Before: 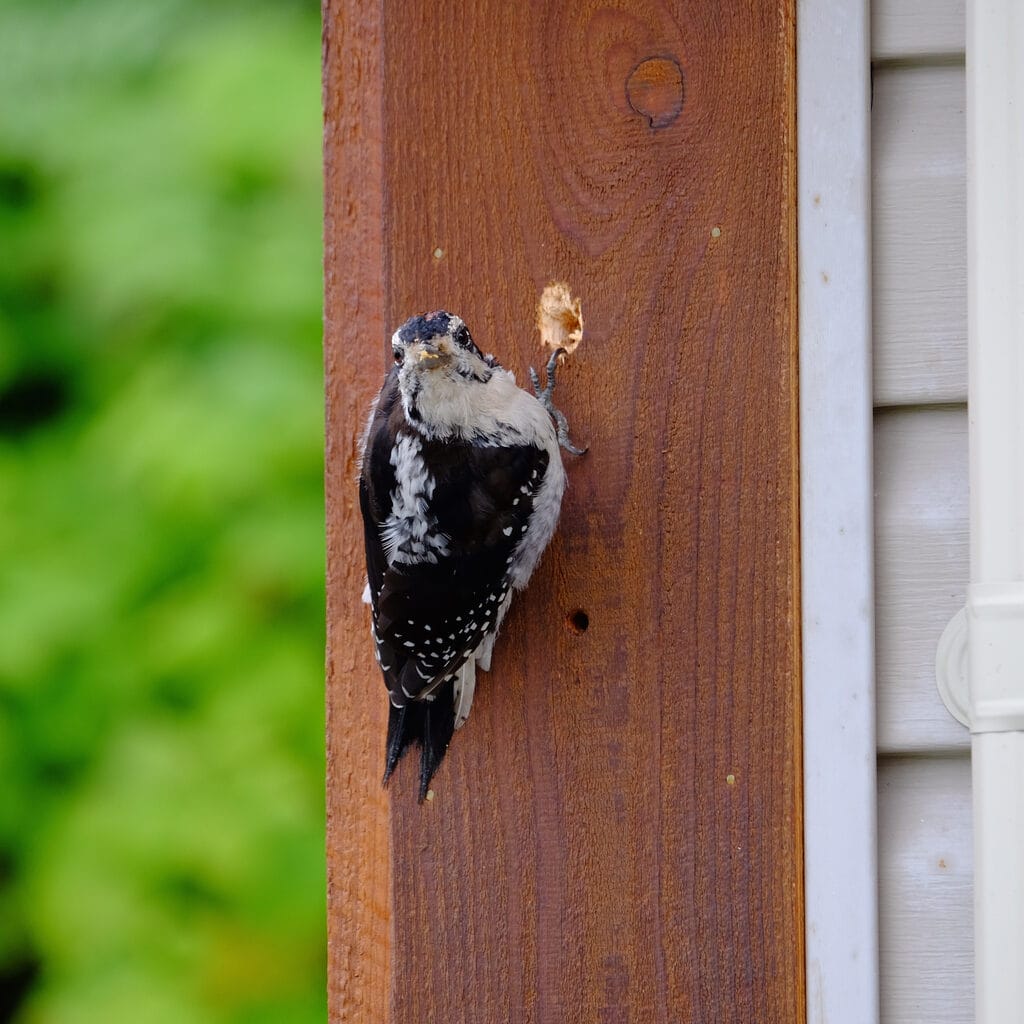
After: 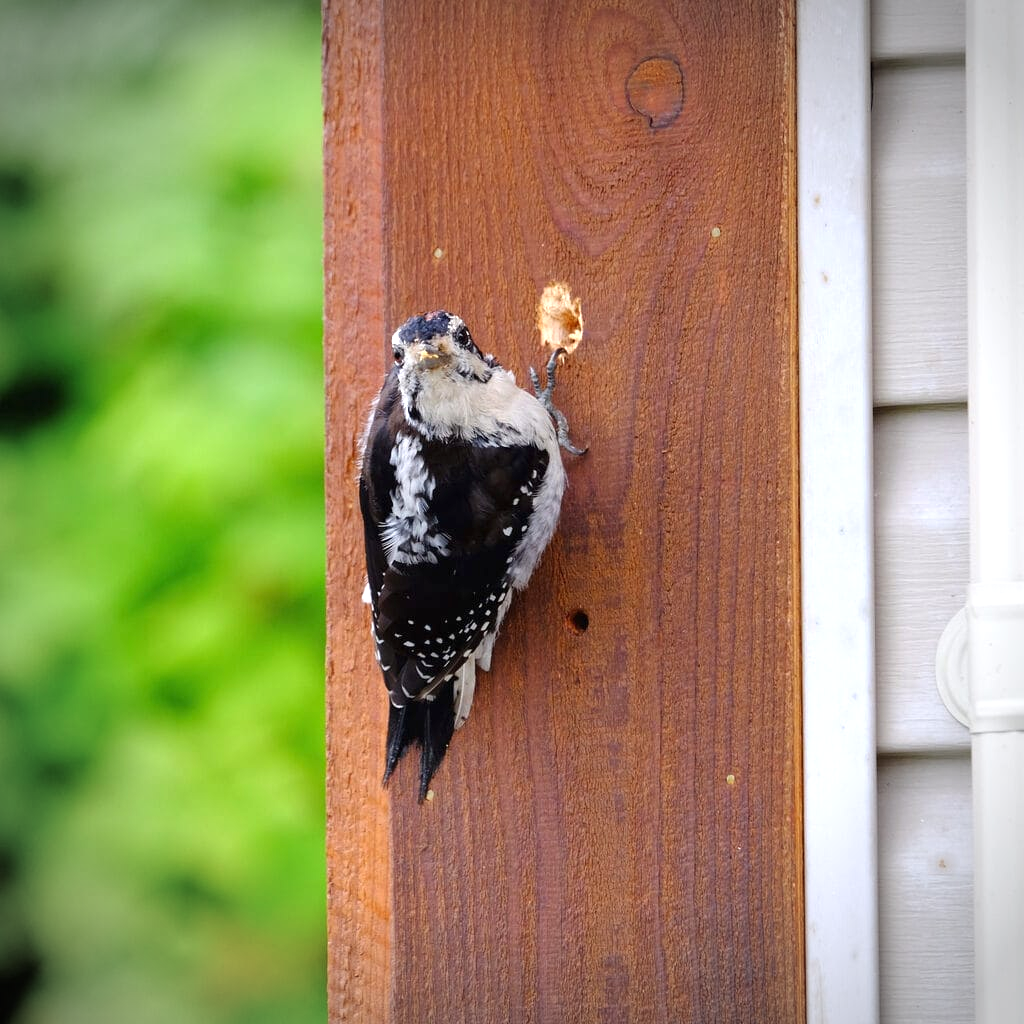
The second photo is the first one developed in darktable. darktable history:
exposure: black level correction 0, exposure 0.7 EV, compensate exposure bias true, compensate highlight preservation false
vignetting: on, module defaults
